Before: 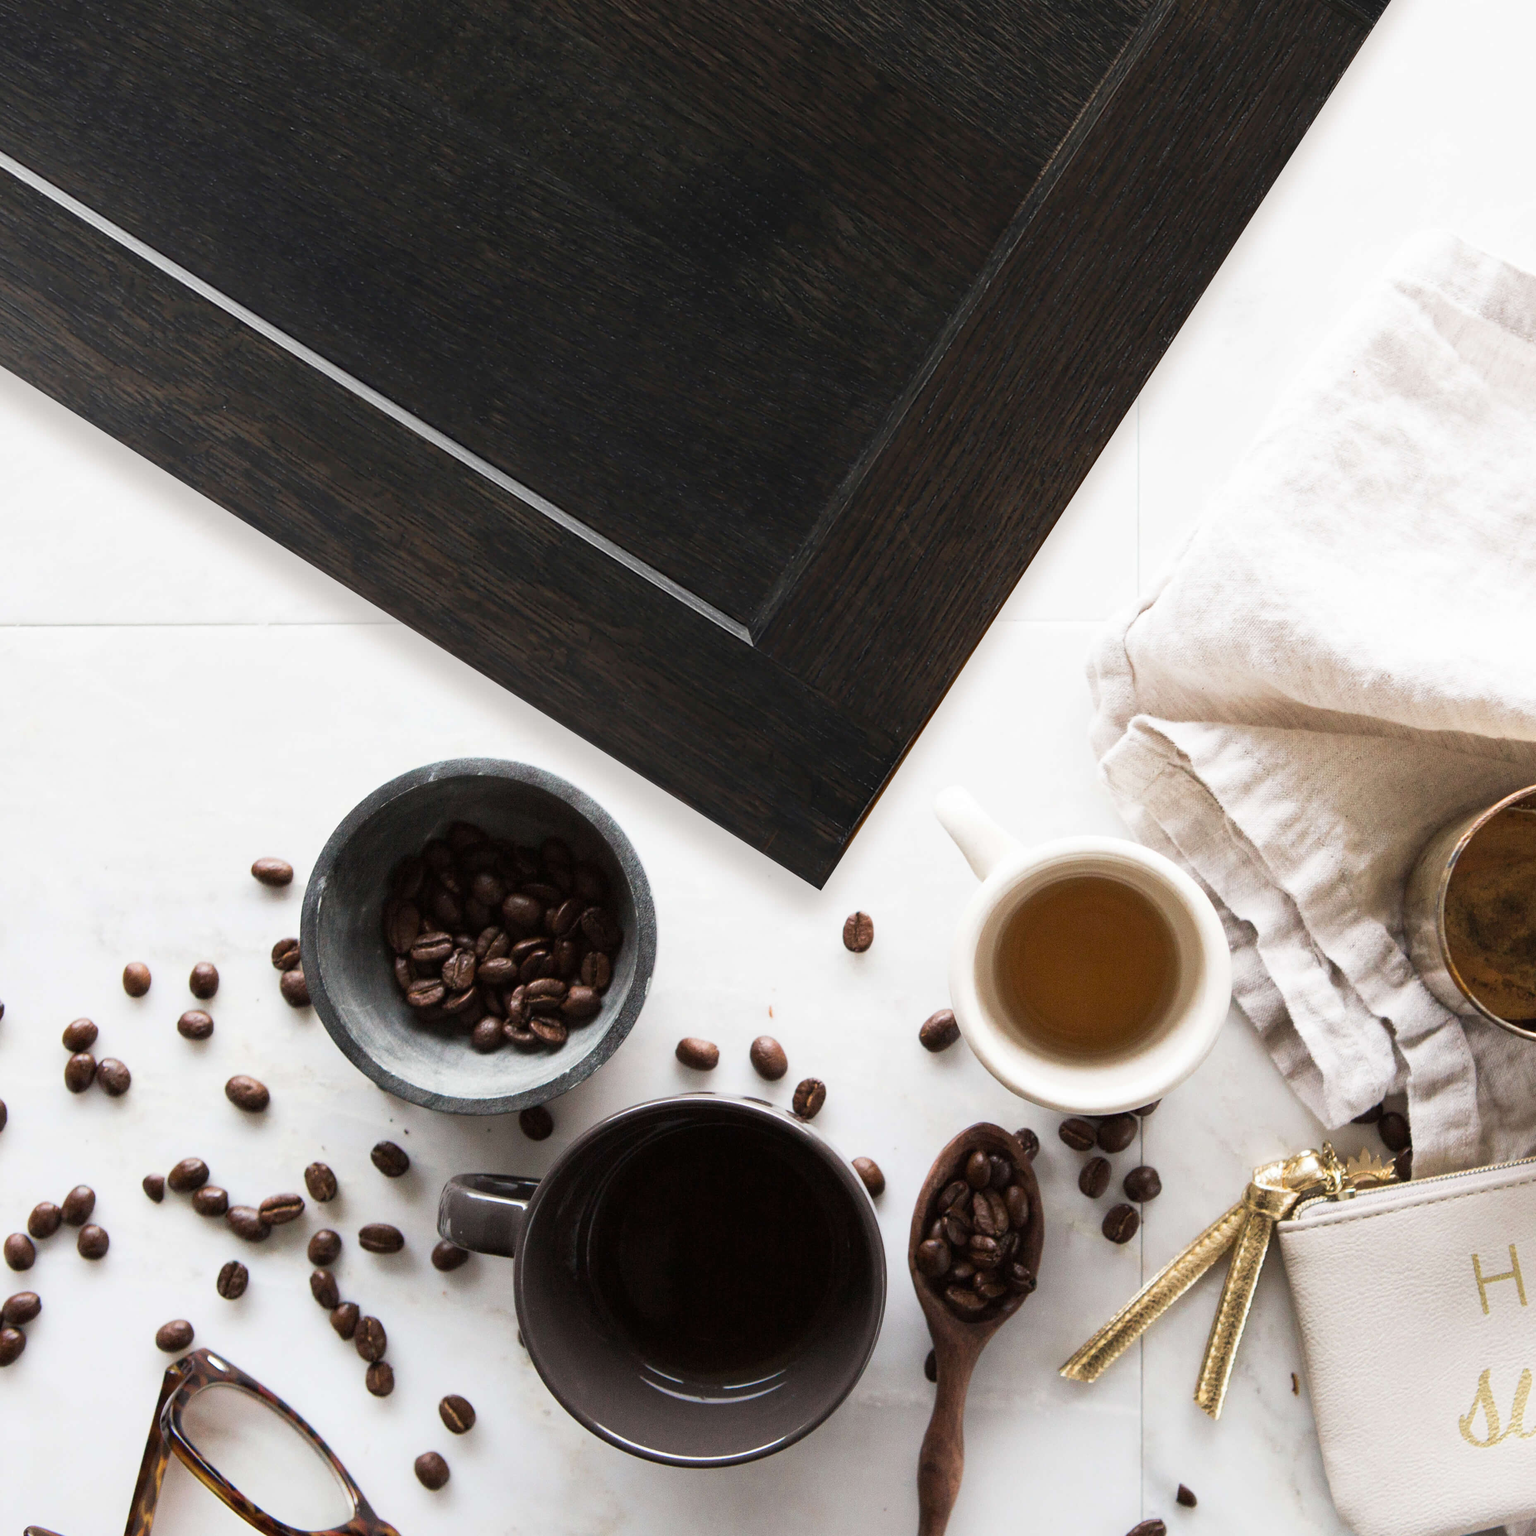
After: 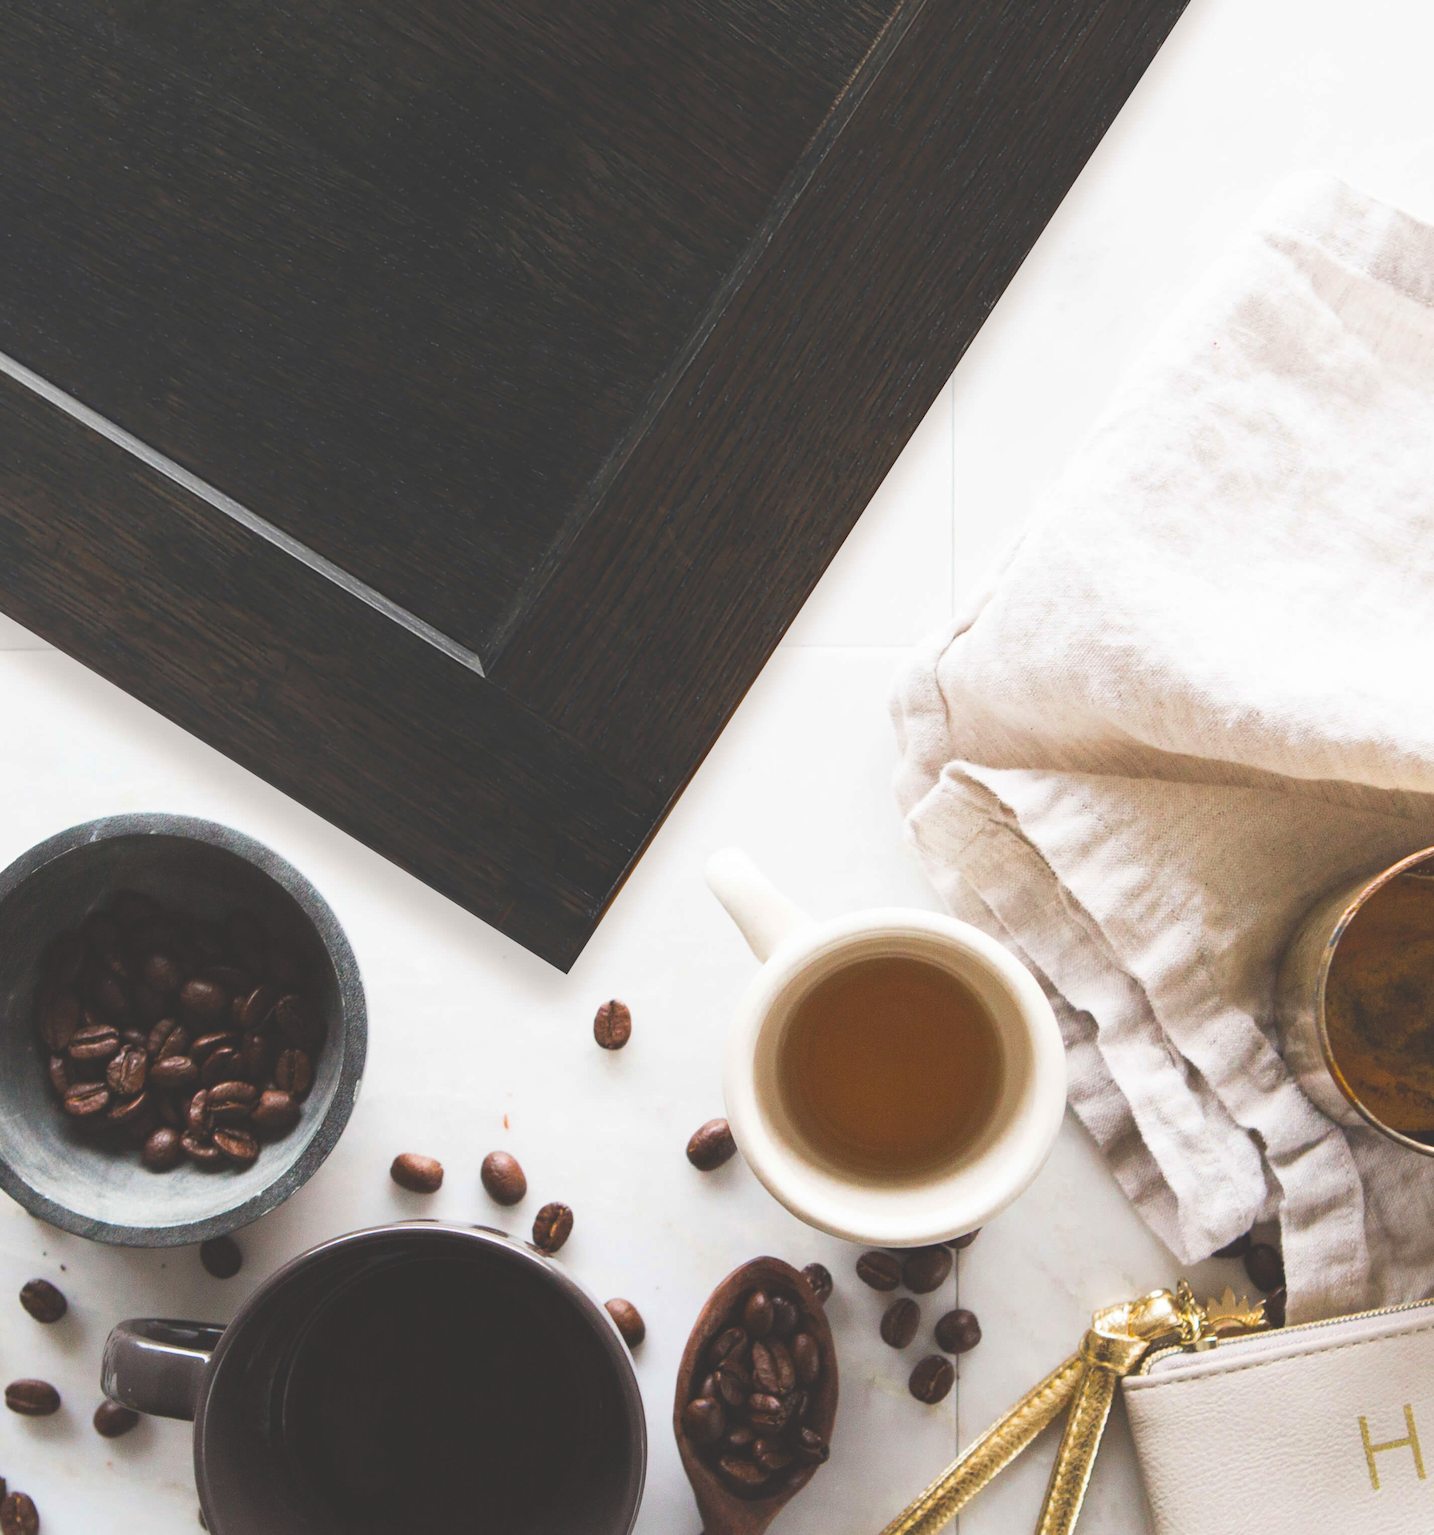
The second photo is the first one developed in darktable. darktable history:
crop: left 23.095%, top 5.827%, bottom 11.854%
exposure: black level correction -0.03, compensate highlight preservation false
color balance rgb: perceptual saturation grading › global saturation 25%, global vibrance 20%
